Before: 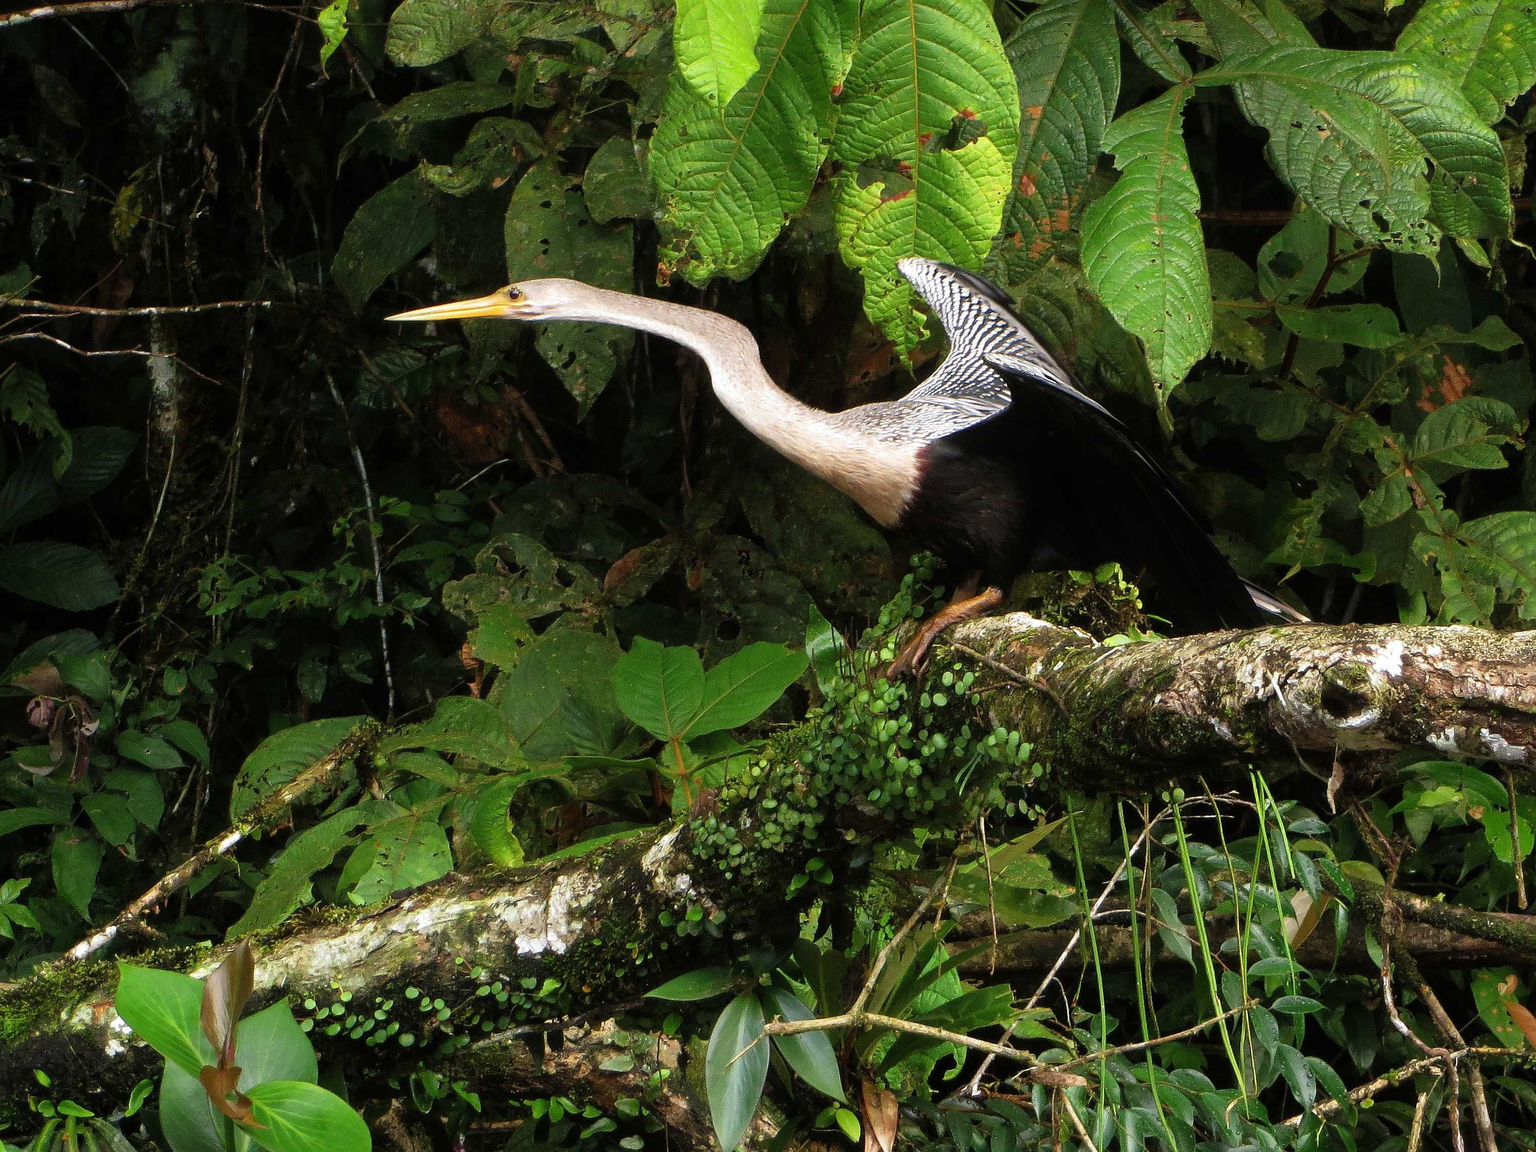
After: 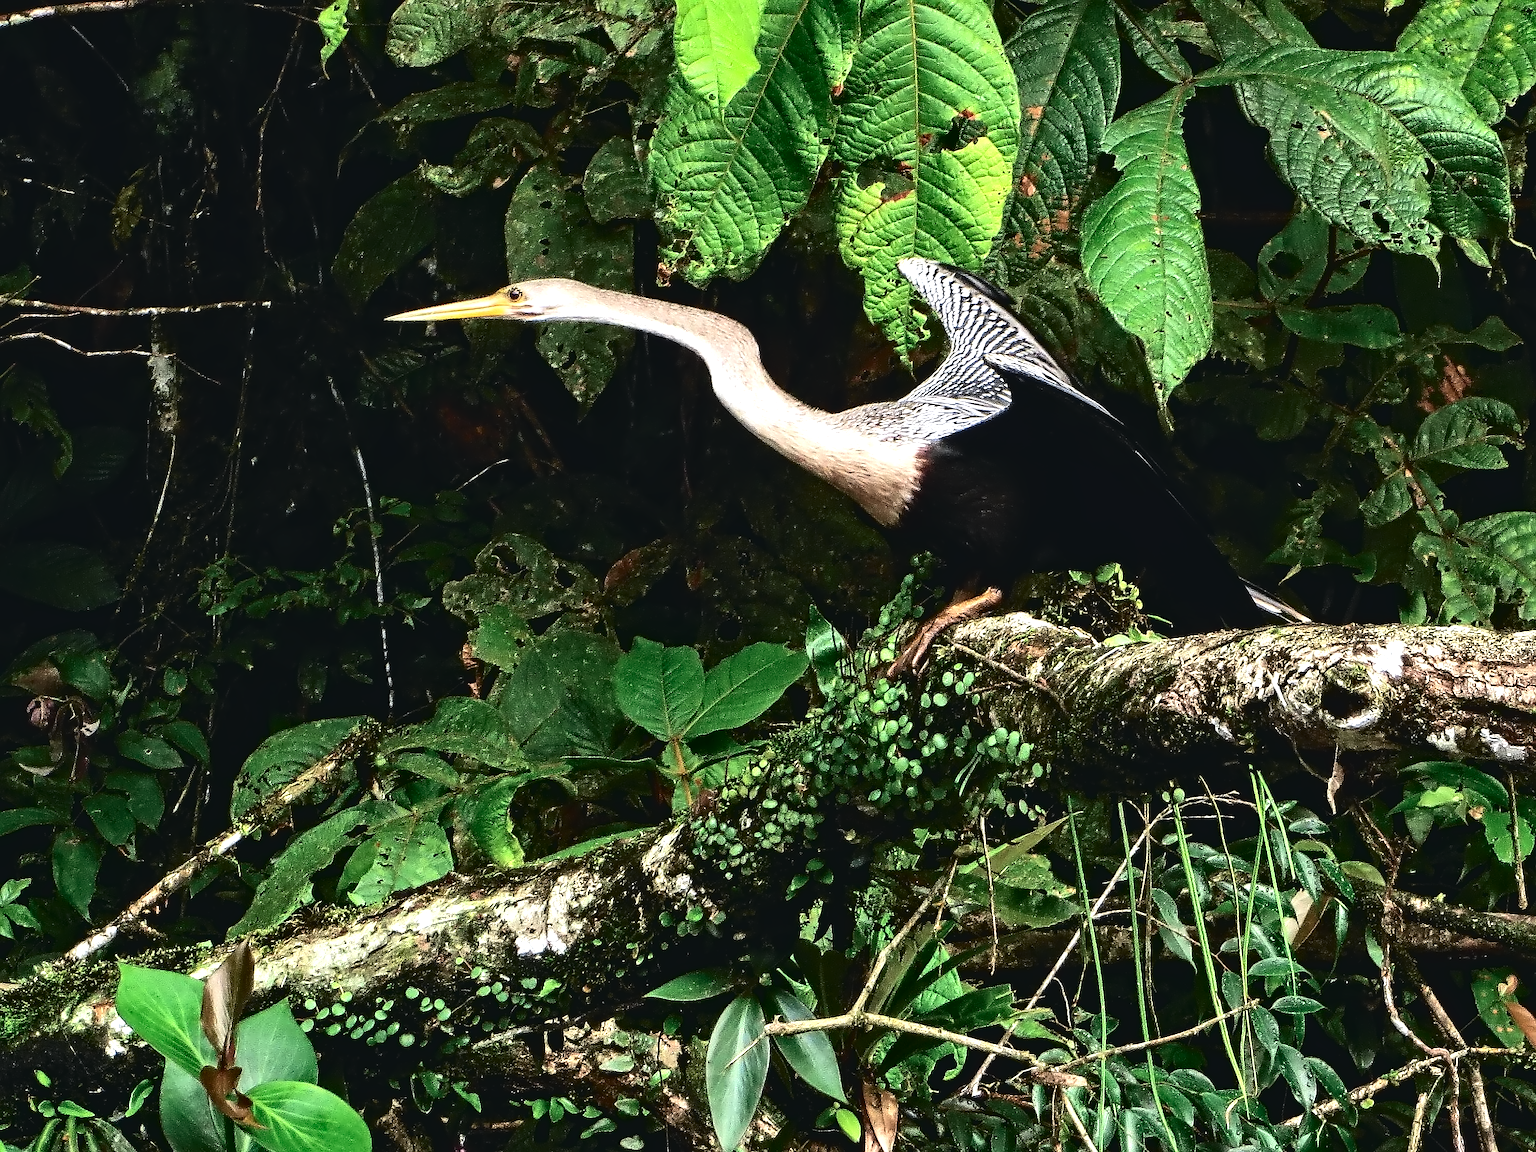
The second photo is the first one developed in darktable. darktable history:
contrast equalizer: octaves 7, y [[0.5, 0.542, 0.583, 0.625, 0.667, 0.708], [0.5 ×6], [0.5 ×6], [0, 0.033, 0.067, 0.1, 0.133, 0.167], [0, 0.05, 0.1, 0.15, 0.2, 0.25]]
tone equalizer: -8 EV -0.75 EV, -7 EV -0.7 EV, -6 EV -0.6 EV, -5 EV -0.4 EV, -3 EV 0.4 EV, -2 EV 0.6 EV, -1 EV 0.7 EV, +0 EV 0.75 EV, edges refinement/feathering 500, mask exposure compensation -1.57 EV, preserve details no
tone curve: curves: ch0 [(0, 0.047) (0.15, 0.127) (0.46, 0.466) (0.751, 0.788) (1, 0.961)]; ch1 [(0, 0) (0.43, 0.408) (0.476, 0.469) (0.505, 0.501) (0.553, 0.557) (0.592, 0.58) (0.631, 0.625) (1, 1)]; ch2 [(0, 0) (0.505, 0.495) (0.55, 0.557) (0.583, 0.573) (1, 1)], color space Lab, independent channels, preserve colors none
